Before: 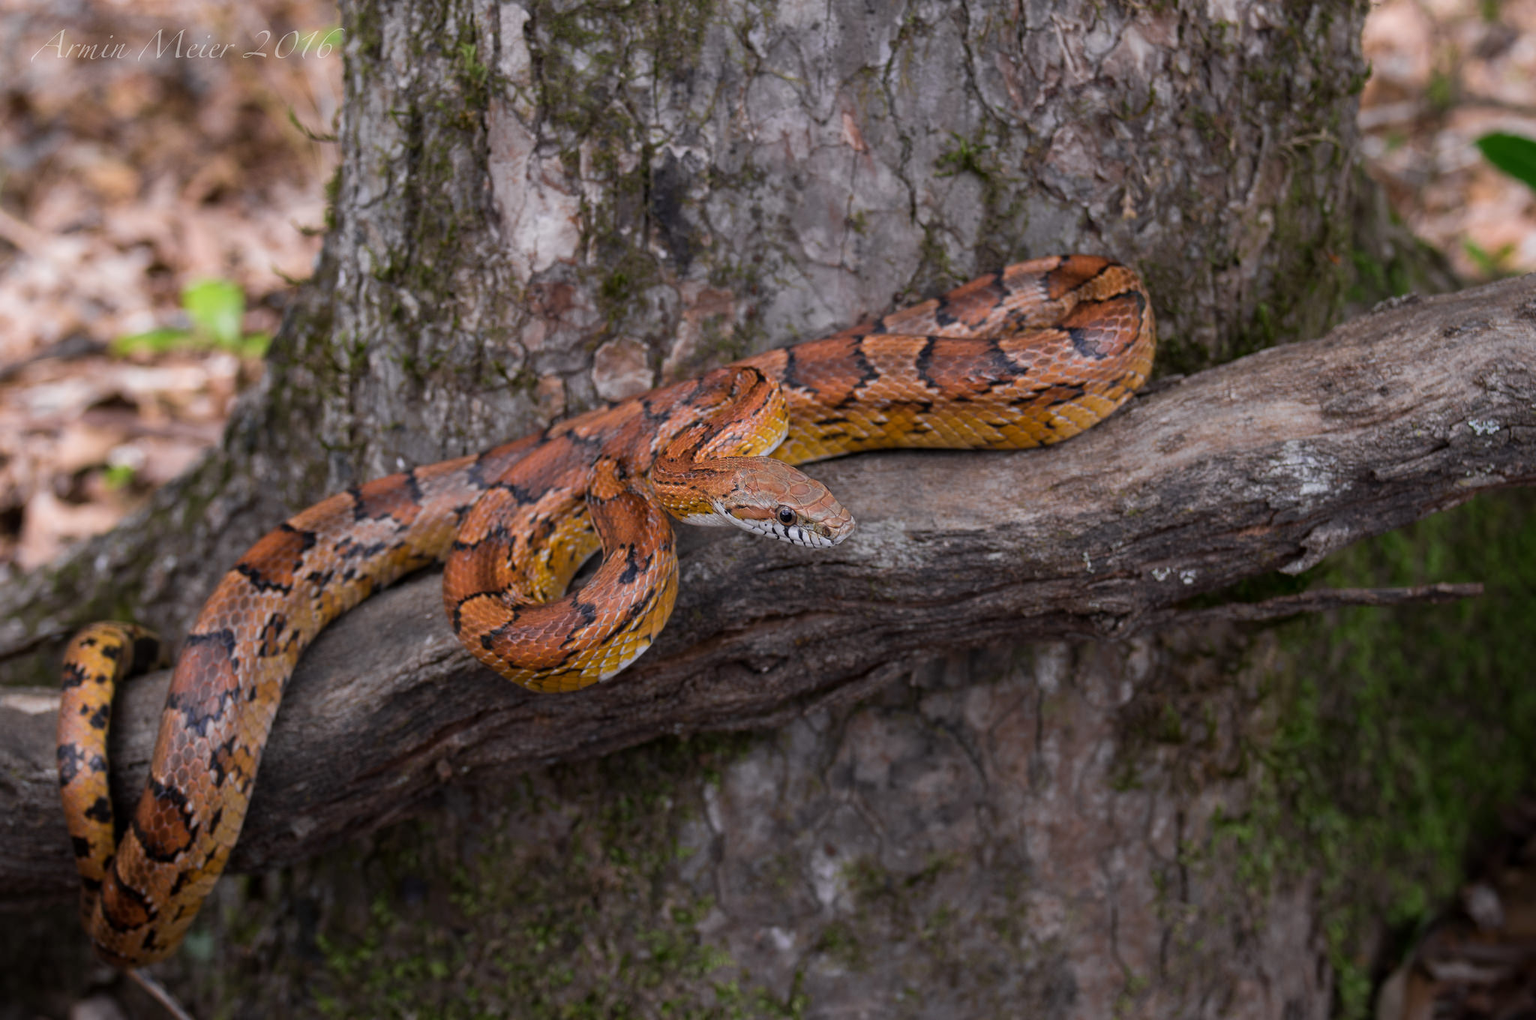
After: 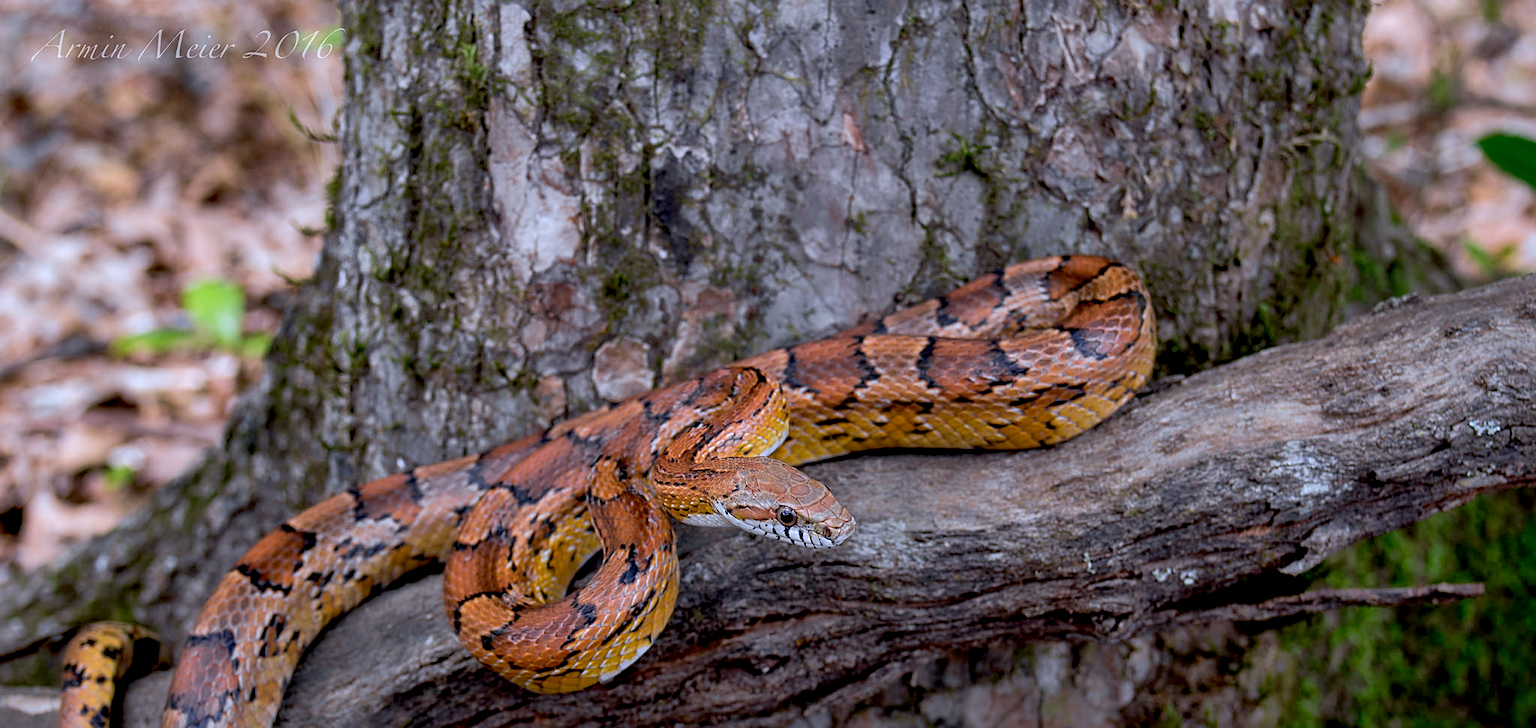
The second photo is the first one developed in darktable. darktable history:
sharpen: on, module defaults
color calibration: x 0.372, y 0.386, temperature 4283.97 K
contrast equalizer: octaves 7, y [[0.6 ×6], [0.55 ×6], [0 ×6], [0 ×6], [0 ×6]], mix 0.35
crop: bottom 28.576%
exposure: black level correction 0.009, exposure 0.119 EV, compensate highlight preservation false
tone equalizer: -8 EV -0.002 EV, -7 EV 0.005 EV, -6 EV -0.009 EV, -5 EV 0.011 EV, -4 EV -0.012 EV, -3 EV 0.007 EV, -2 EV -0.062 EV, -1 EV -0.293 EV, +0 EV -0.582 EV, smoothing diameter 2%, edges refinement/feathering 20, mask exposure compensation -1.57 EV, filter diffusion 5
shadows and highlights: on, module defaults
